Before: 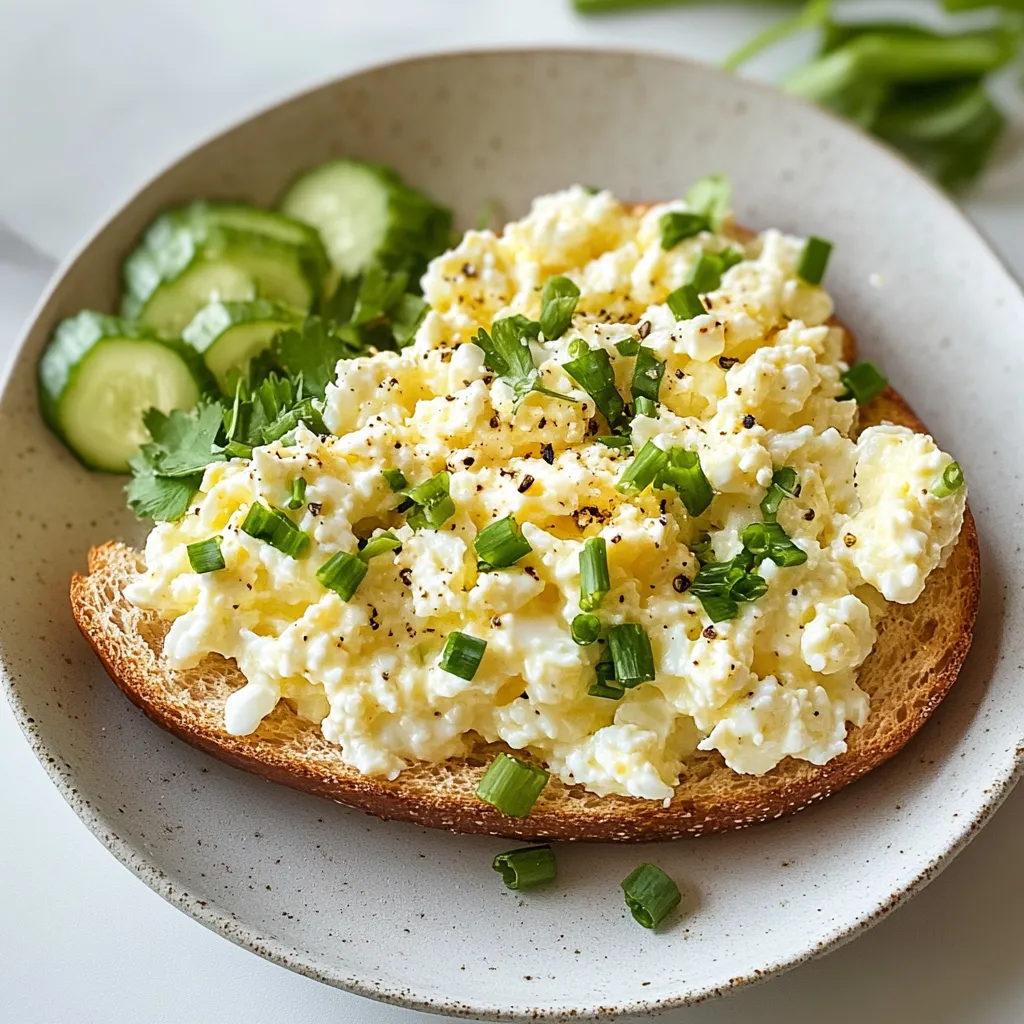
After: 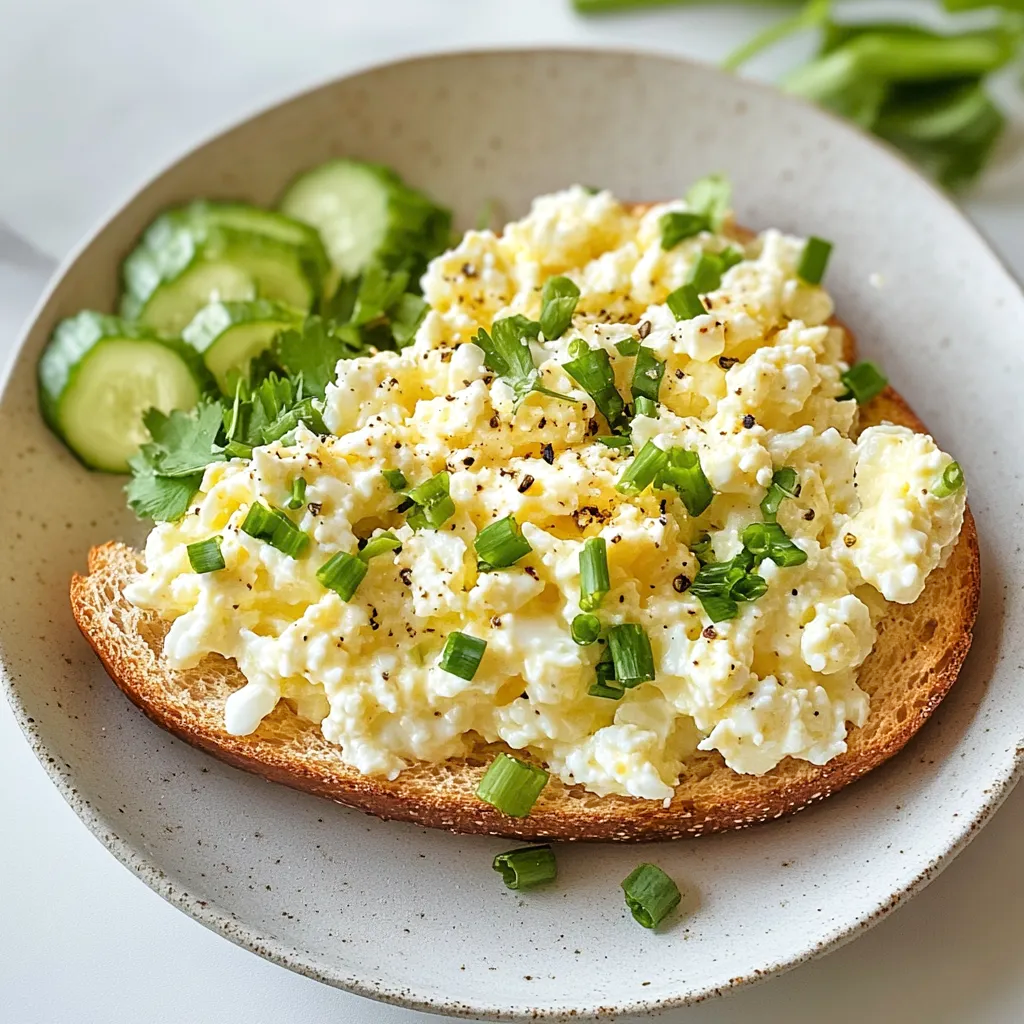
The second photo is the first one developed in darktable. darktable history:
tone equalizer: -8 EV 0.001 EV, -7 EV -0.004 EV, -6 EV 0.009 EV, -5 EV 0.032 EV, -4 EV 0.276 EV, -3 EV 0.644 EV, -2 EV 0.584 EV, -1 EV 0.187 EV, +0 EV 0.024 EV
